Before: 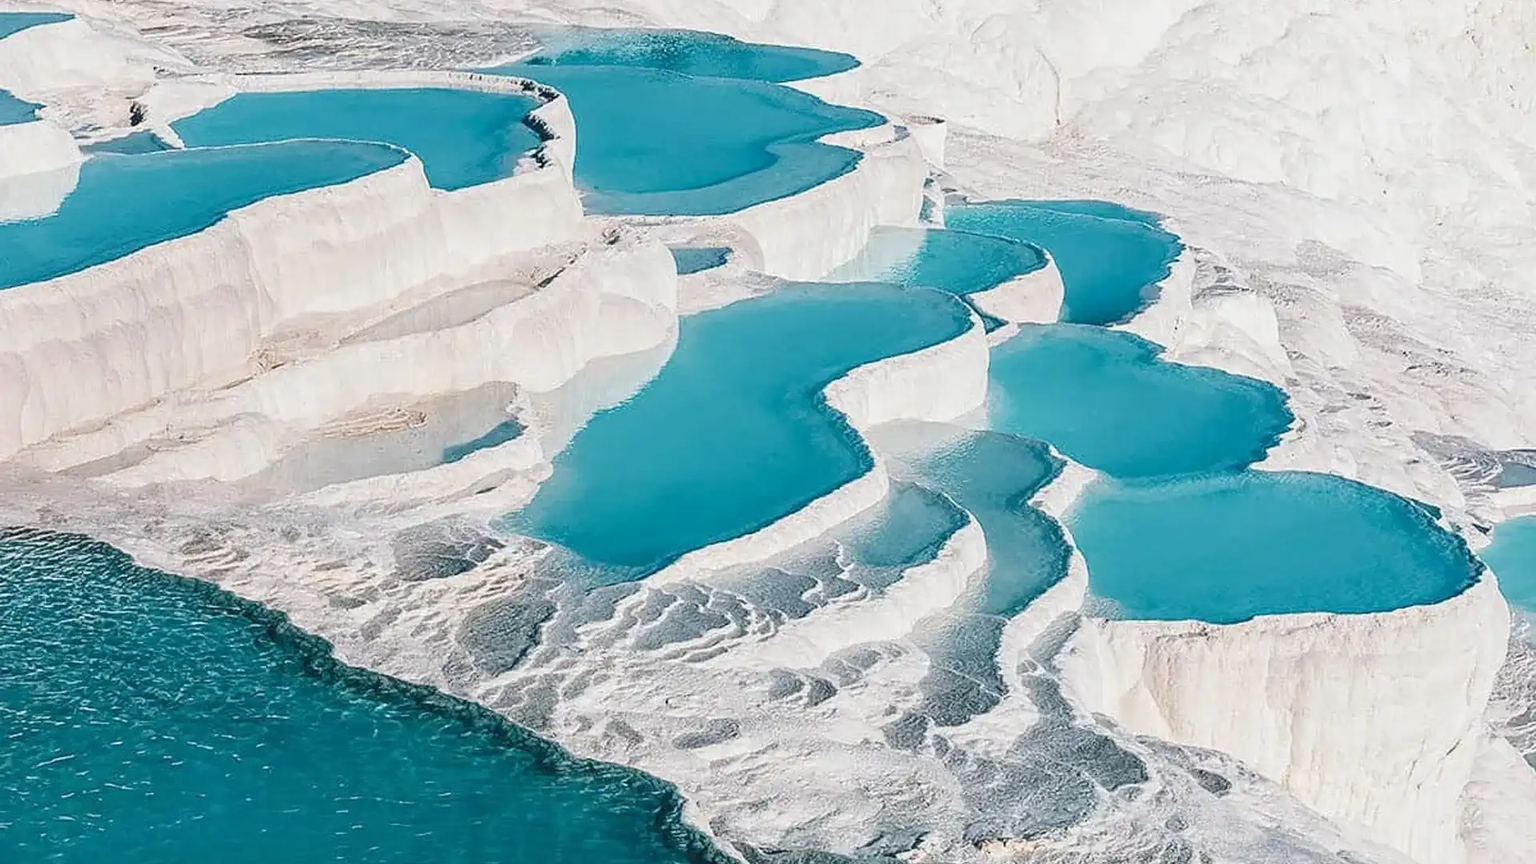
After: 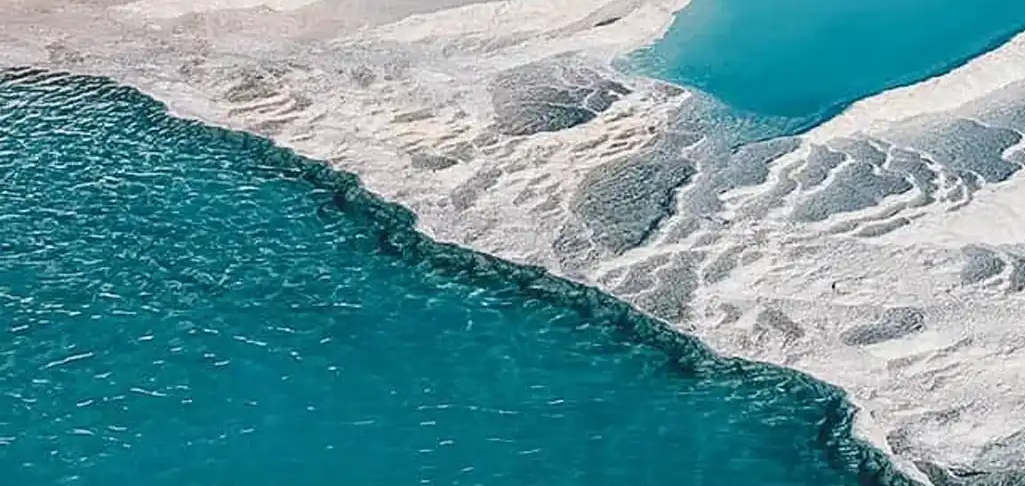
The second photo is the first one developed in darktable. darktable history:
crop and rotate: top 54.778%, right 46.61%, bottom 0.159%
tone equalizer: on, module defaults
